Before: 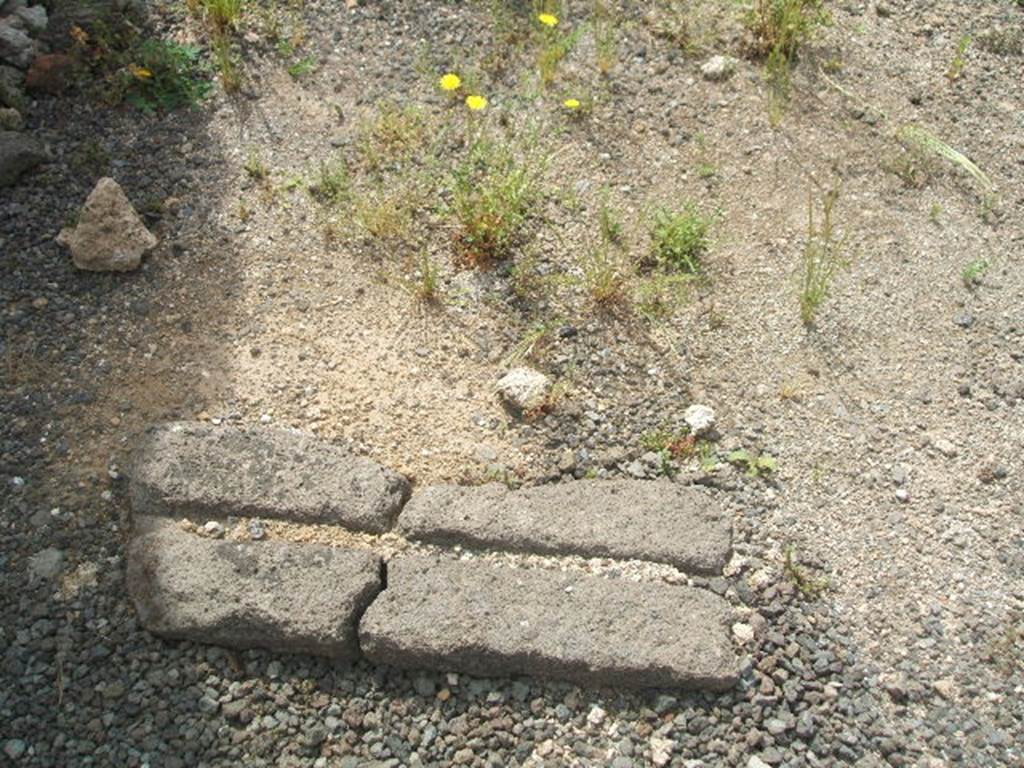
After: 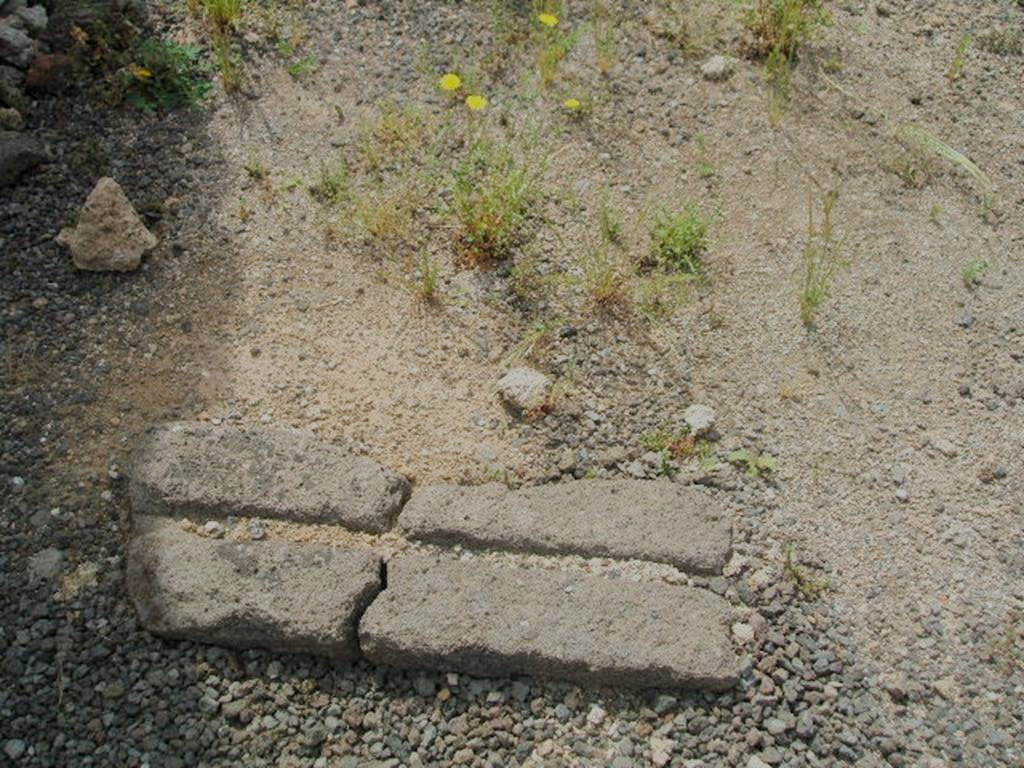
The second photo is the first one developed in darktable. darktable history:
filmic rgb: black relative exposure -7.65 EV, white relative exposure 4.56 EV, hardness 3.61
shadows and highlights: radius 121.13, shadows 21.4, white point adjustment -9.72, highlights -14.39, soften with gaussian
